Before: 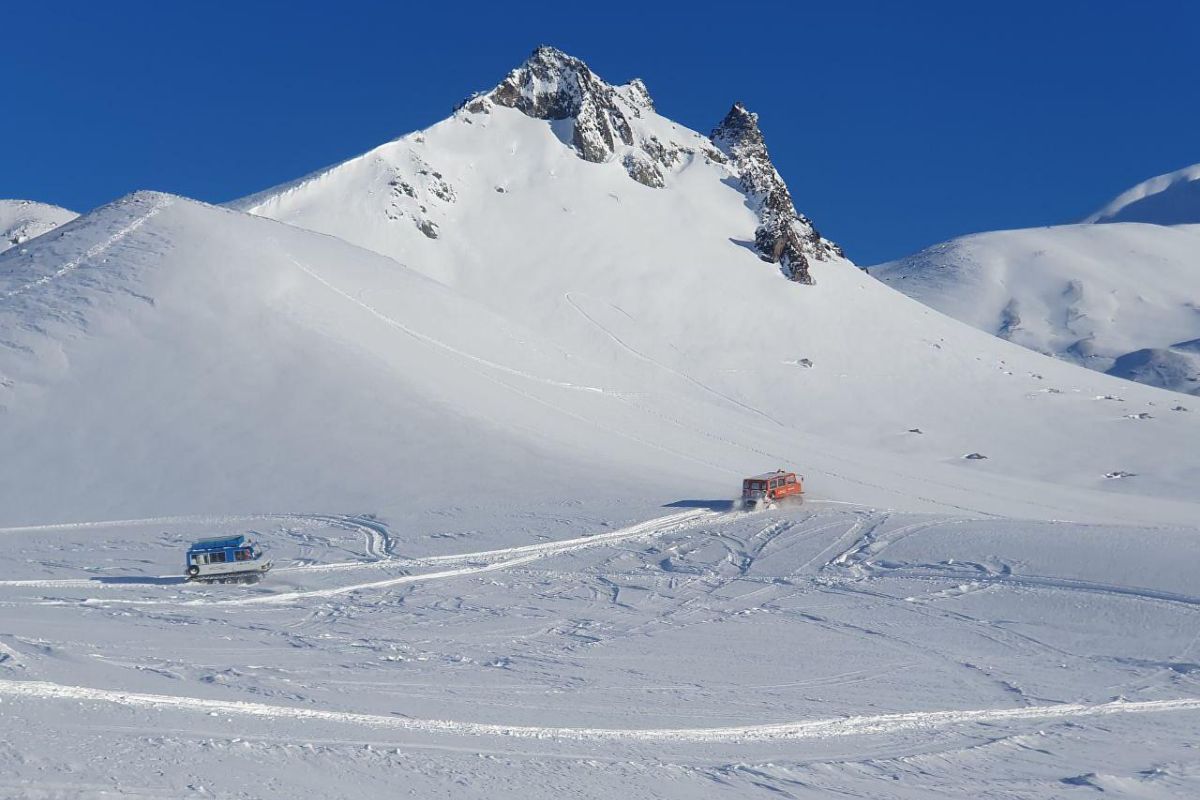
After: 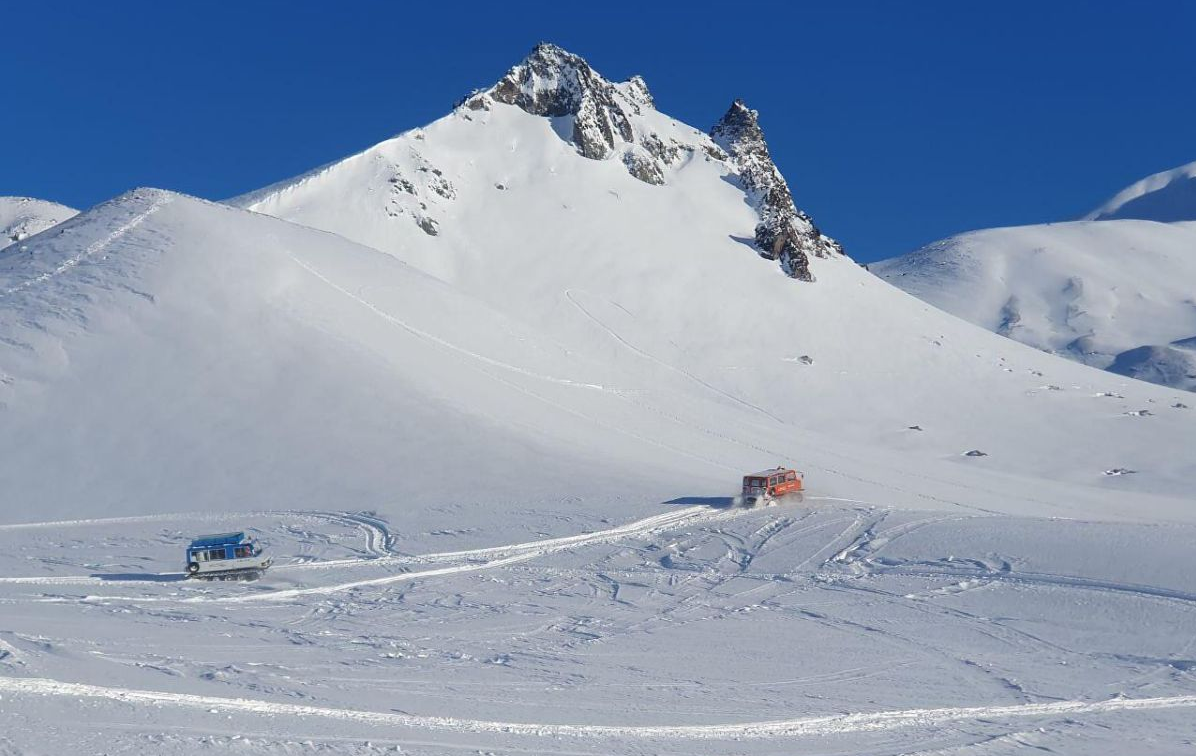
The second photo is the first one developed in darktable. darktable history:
crop: top 0.448%, right 0.264%, bottom 5.045%
tone equalizer: on, module defaults
